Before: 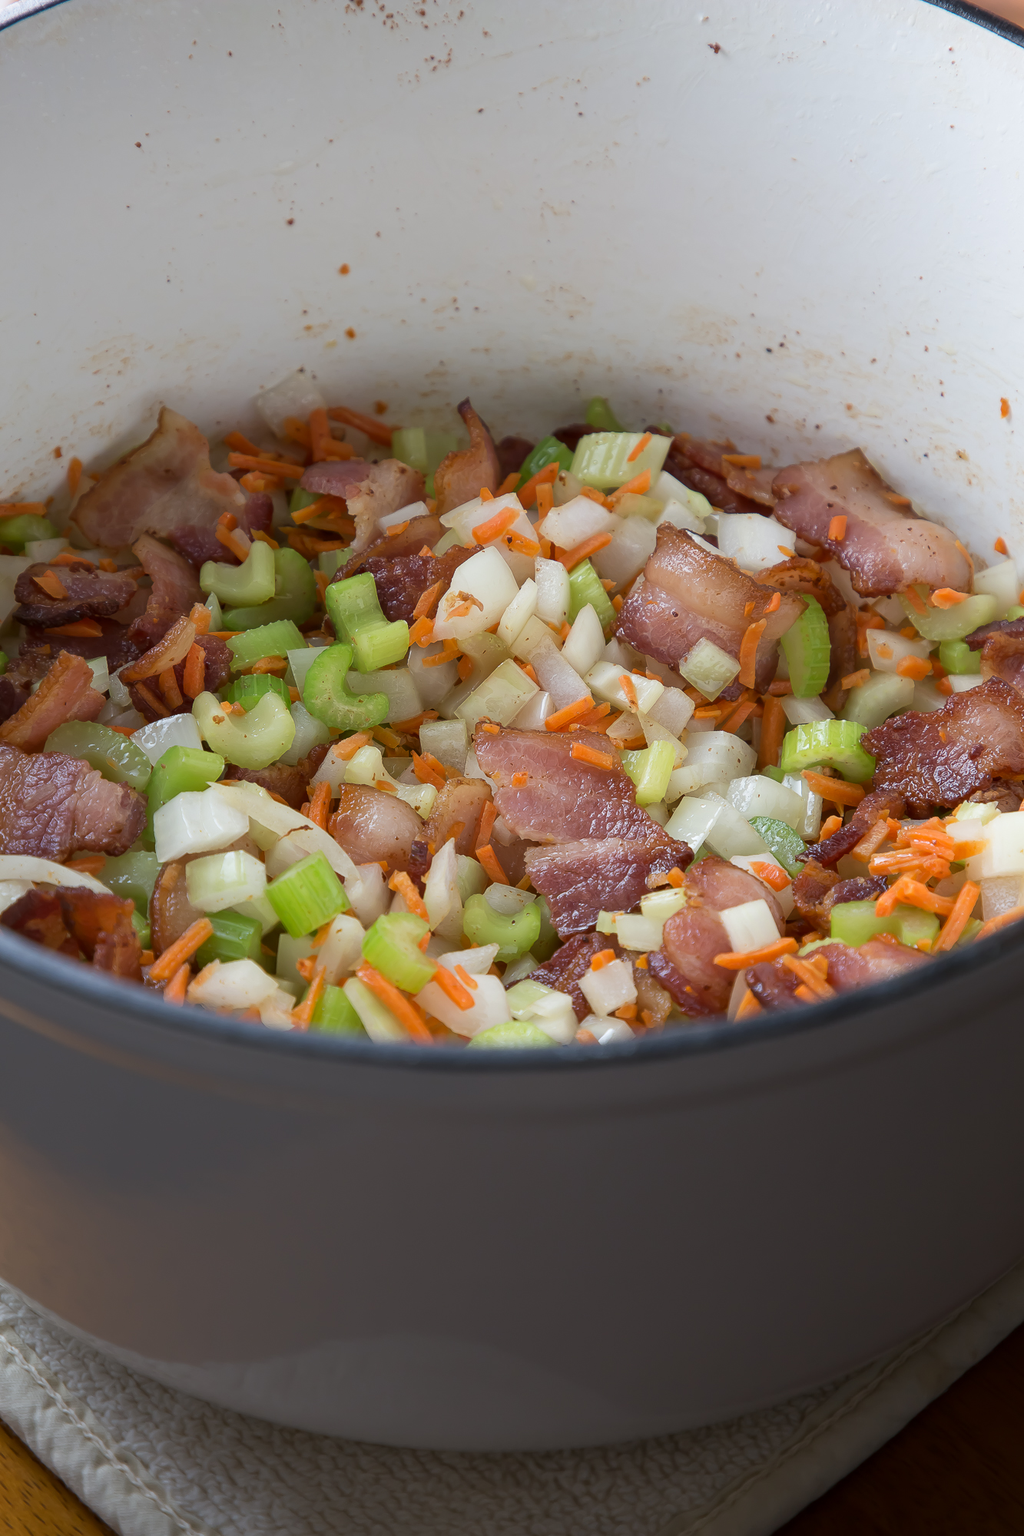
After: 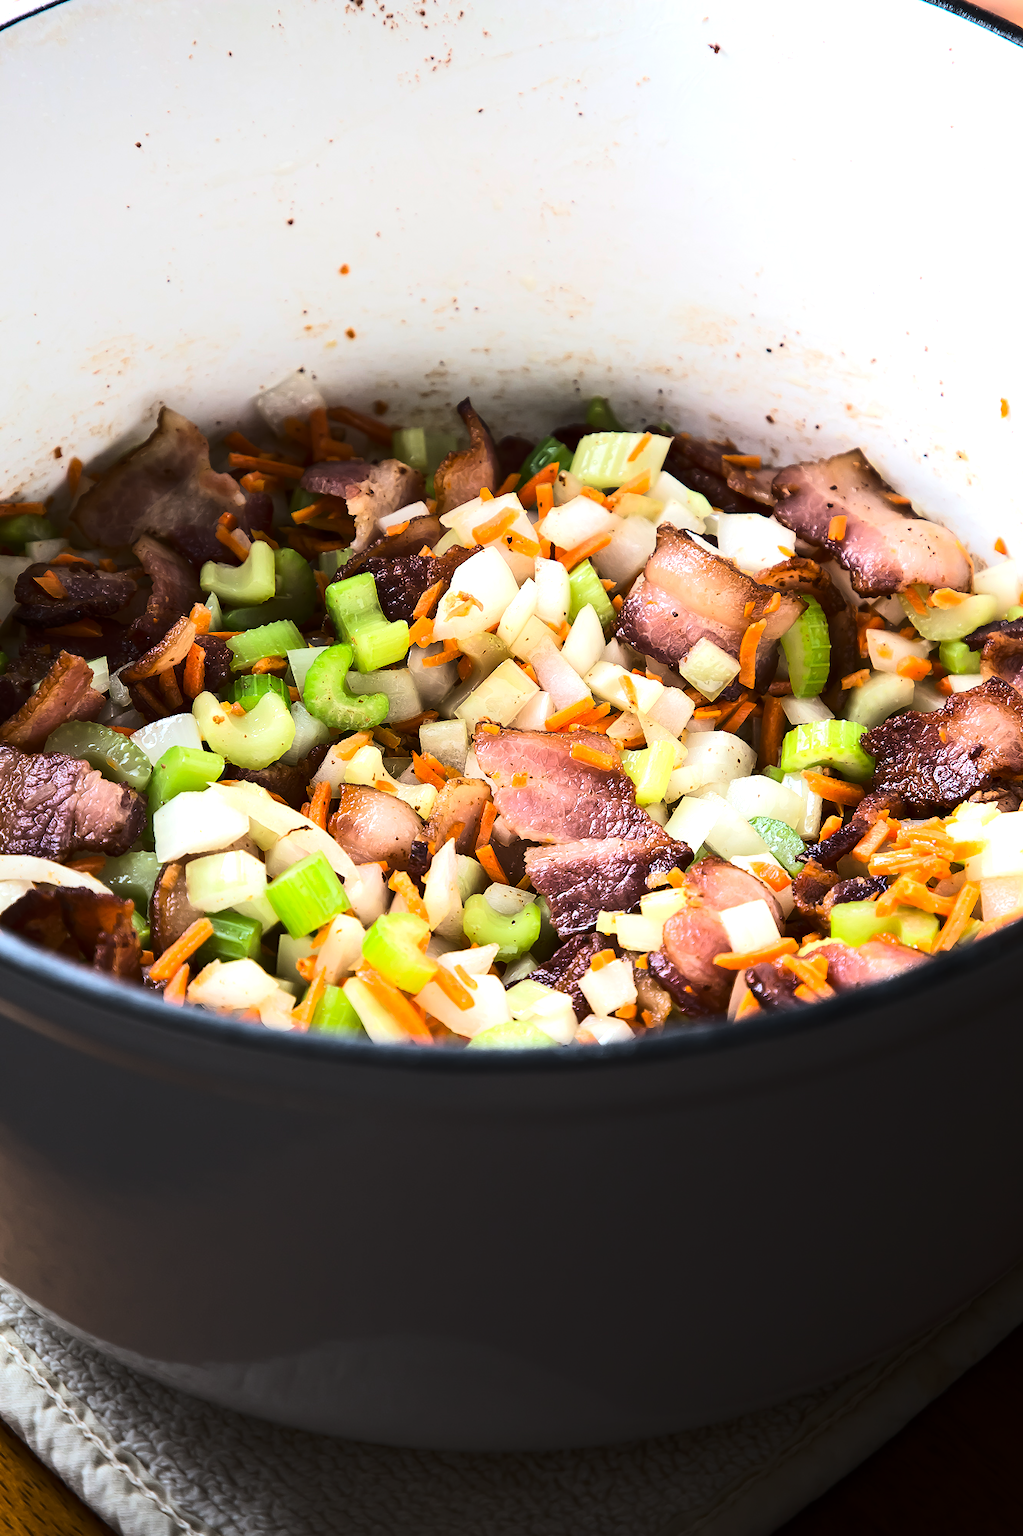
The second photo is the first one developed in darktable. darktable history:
tone equalizer: -8 EV -1.08 EV, -7 EV -1.01 EV, -6 EV -0.867 EV, -5 EV -0.578 EV, -3 EV 0.578 EV, -2 EV 0.867 EV, -1 EV 1.01 EV, +0 EV 1.08 EV, edges refinement/feathering 500, mask exposure compensation -1.57 EV, preserve details no
tone curve: curves: ch0 [(0, 0) (0.288, 0.201) (0.683, 0.793) (1, 1)], color space Lab, linked channels, preserve colors none
